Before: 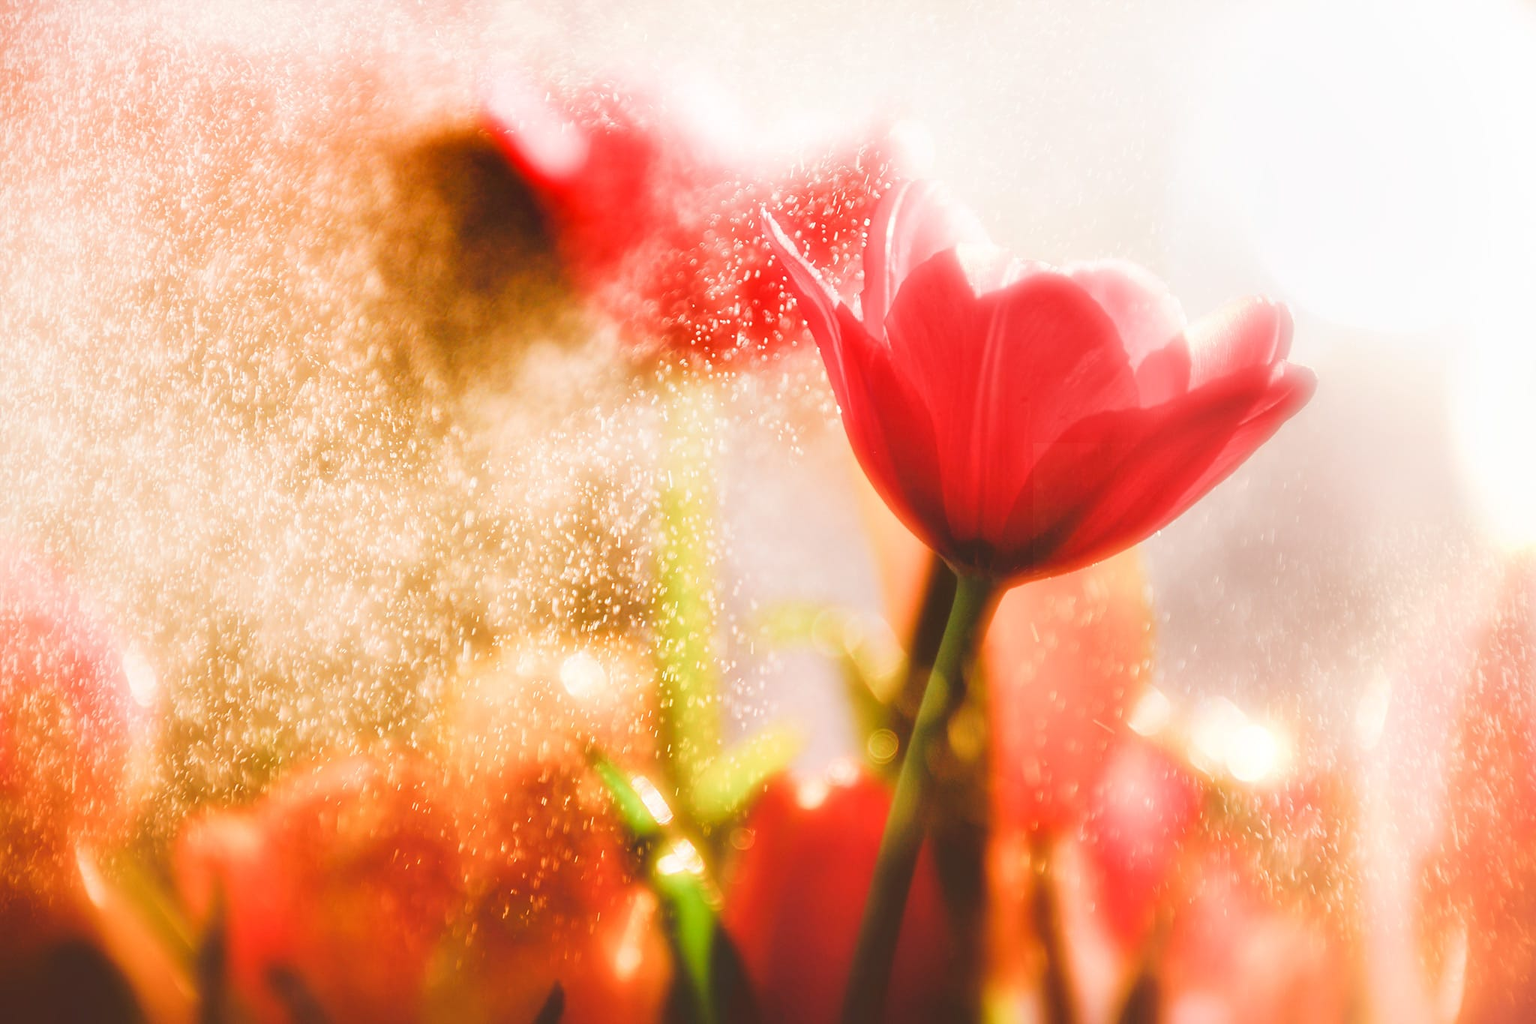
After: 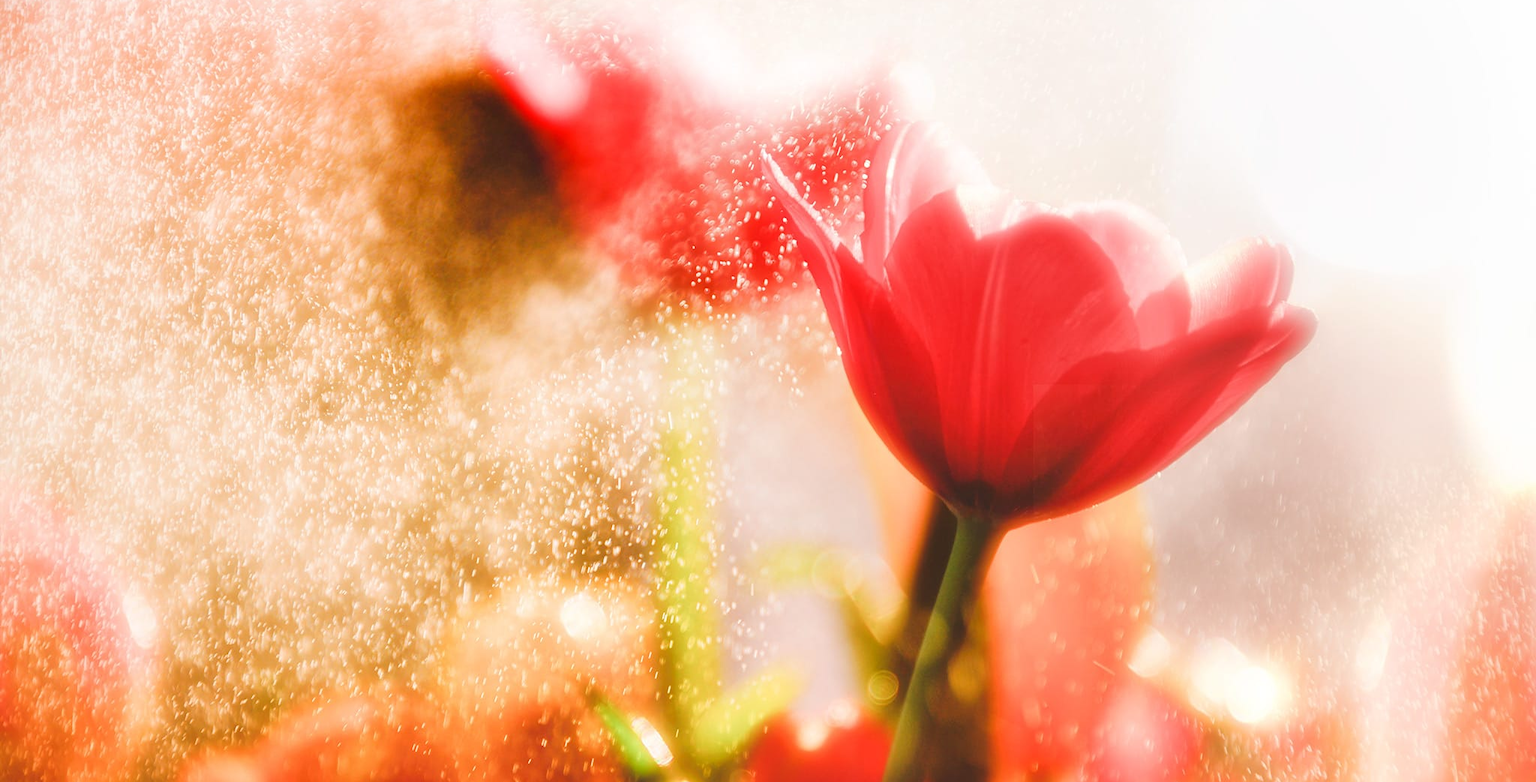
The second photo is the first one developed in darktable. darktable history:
crop: top 5.73%, bottom 17.822%
